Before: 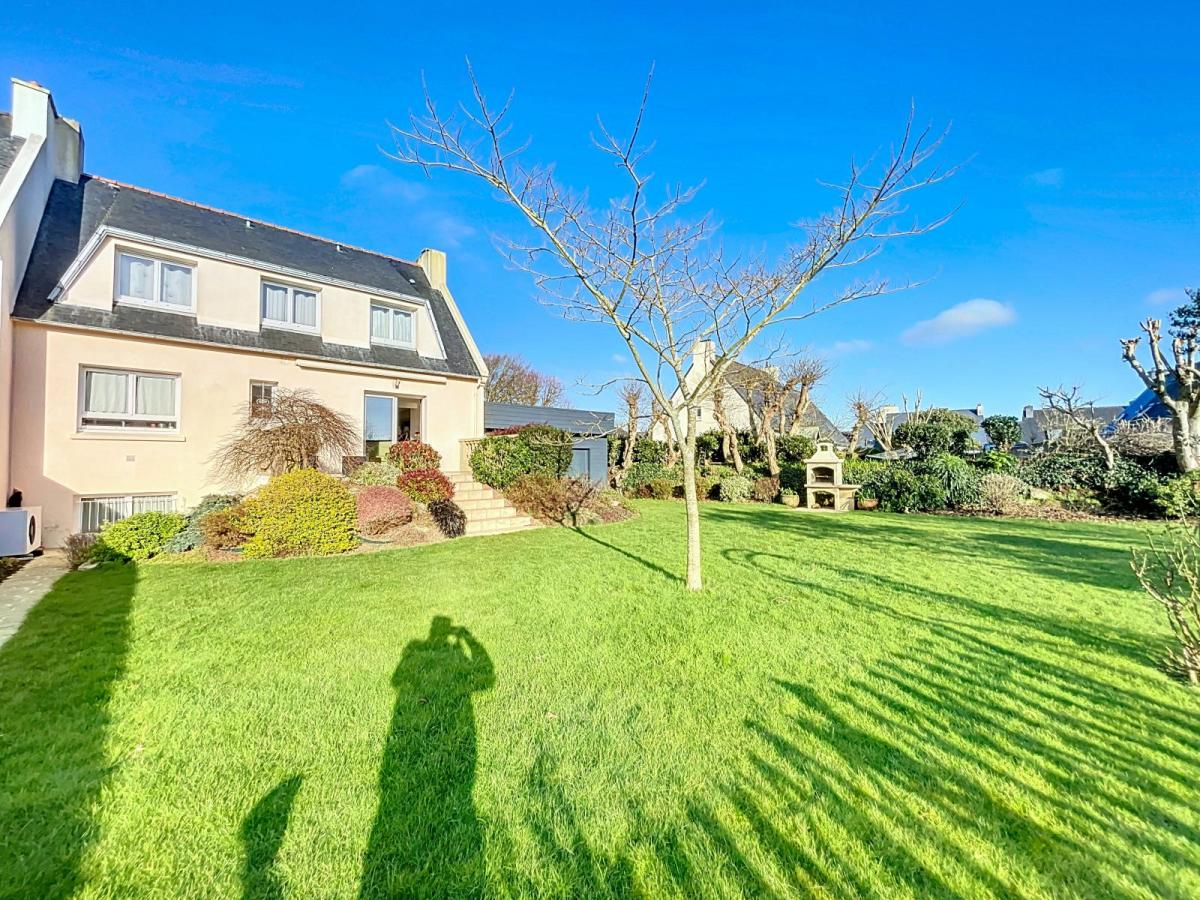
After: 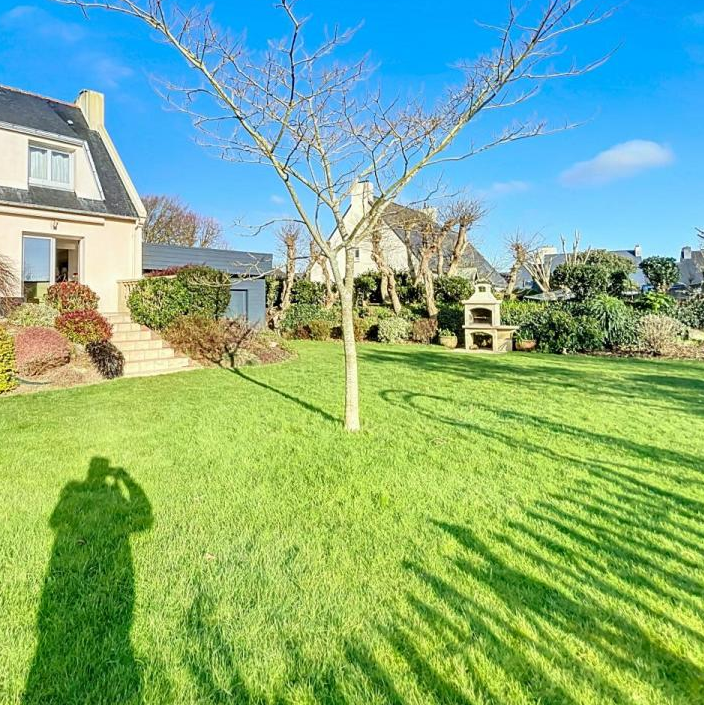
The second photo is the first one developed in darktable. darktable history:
crop and rotate: left 28.552%, top 17.75%, right 12.774%, bottom 3.886%
